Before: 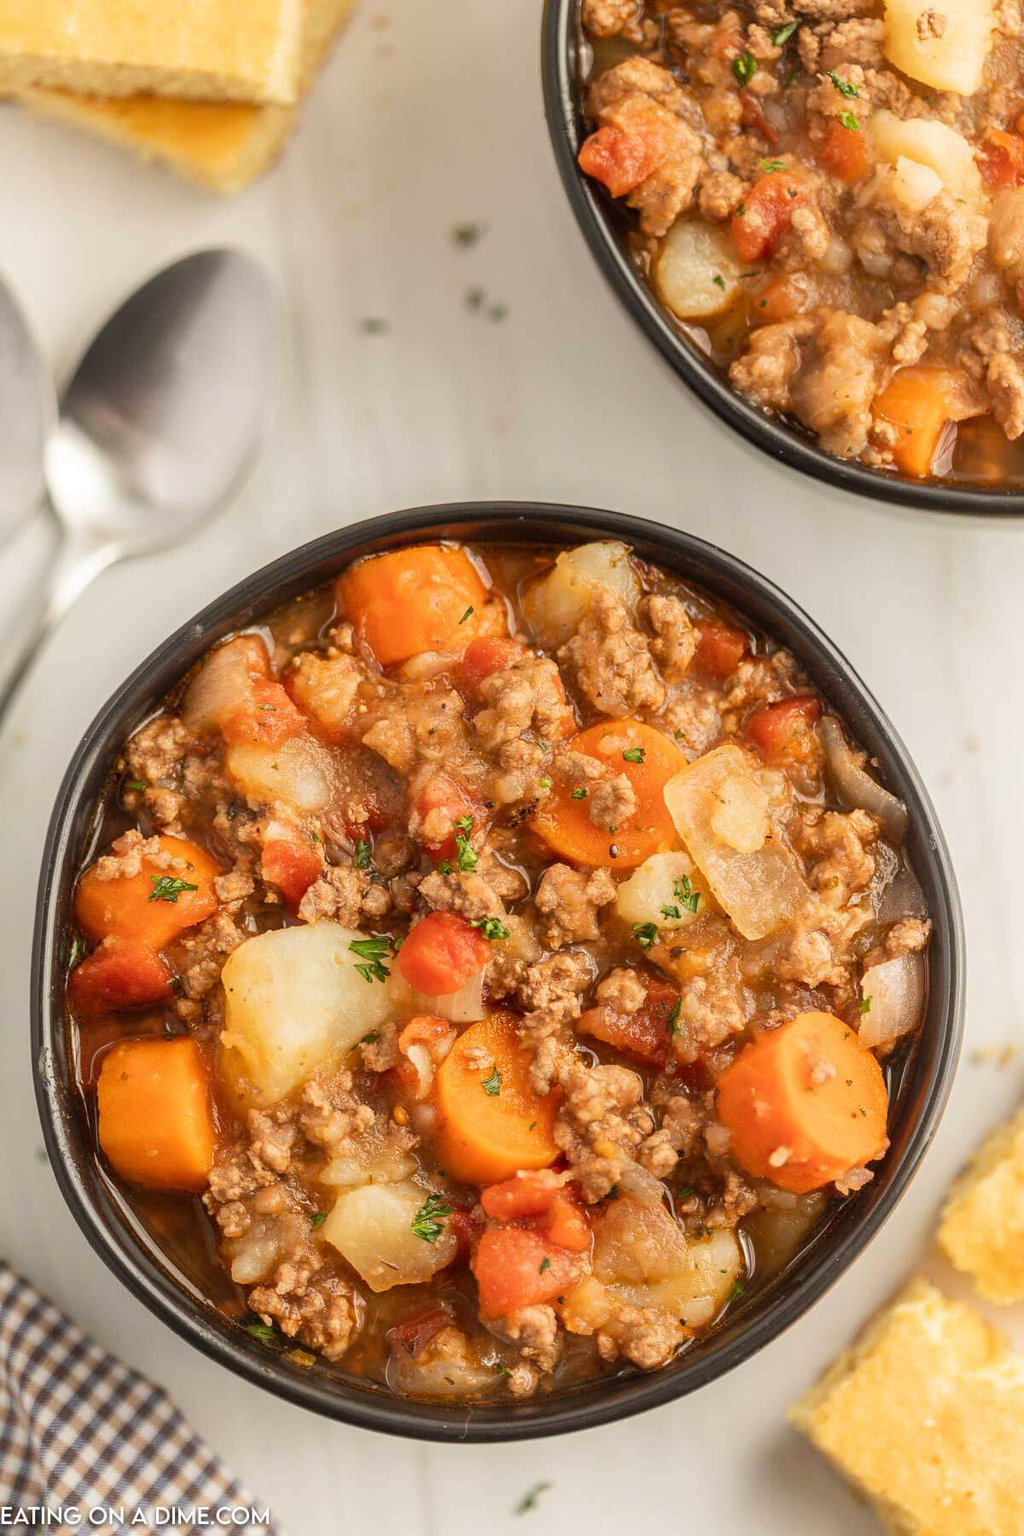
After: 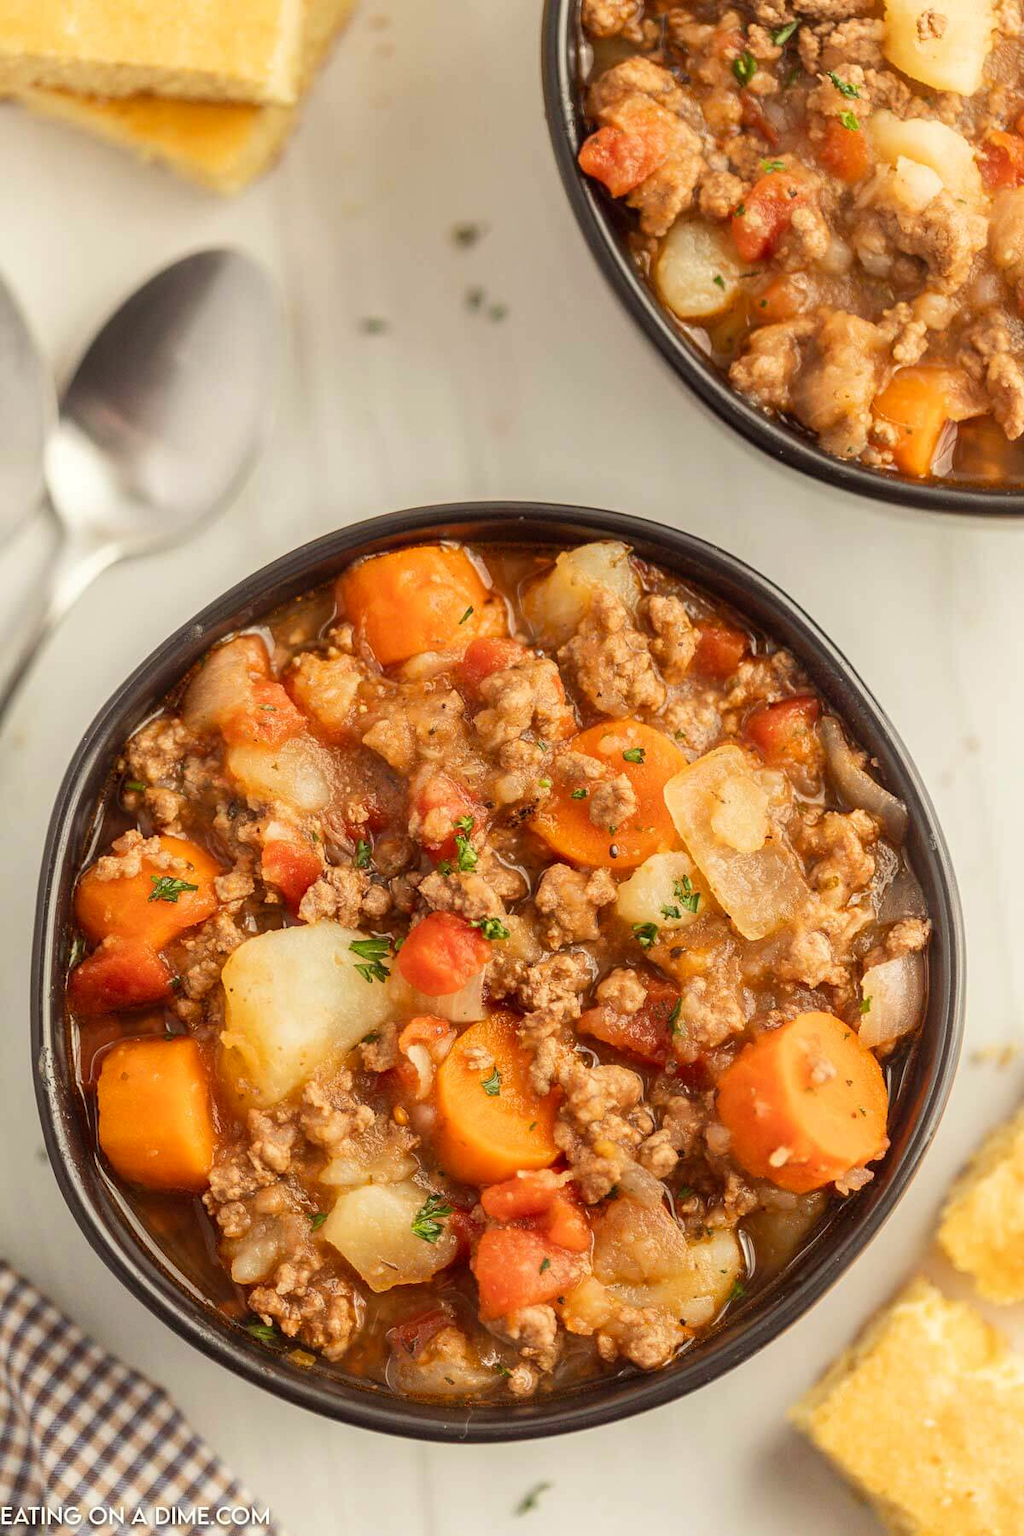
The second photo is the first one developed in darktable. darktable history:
color correction: highlights a* -0.862, highlights b* 4.47, shadows a* 3.65
